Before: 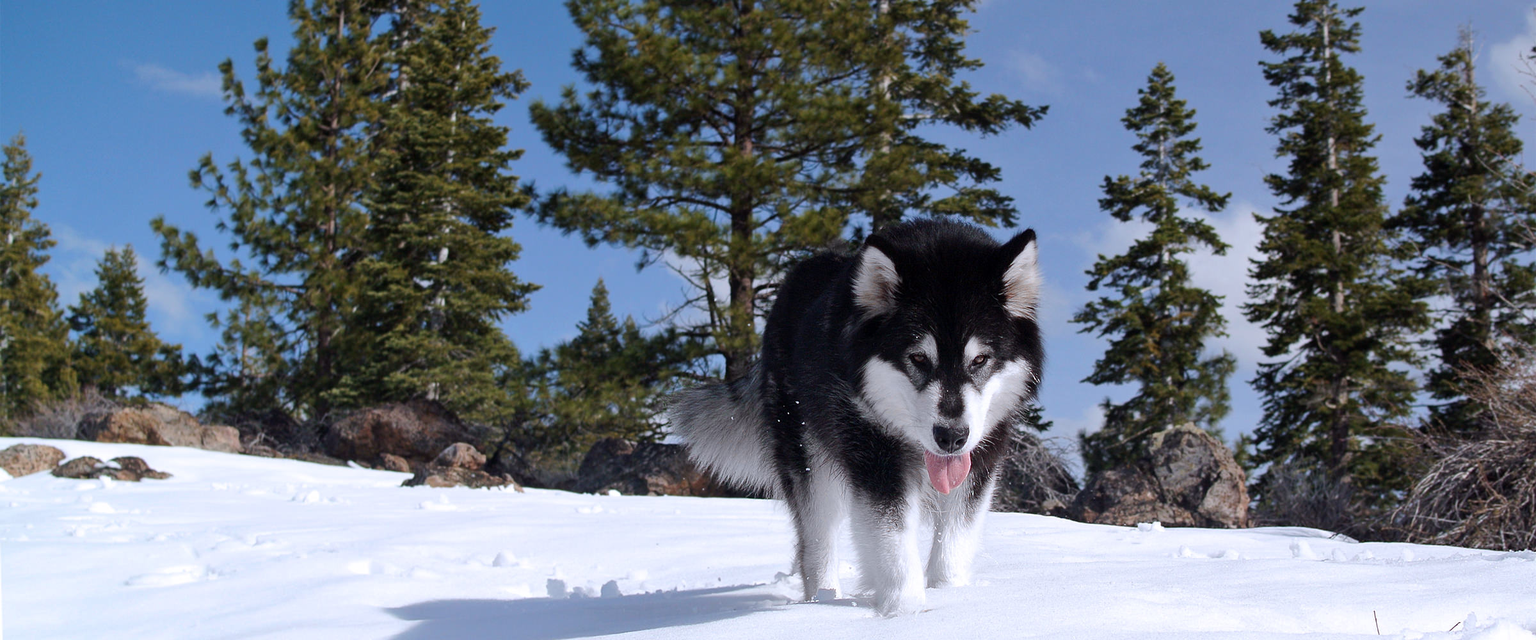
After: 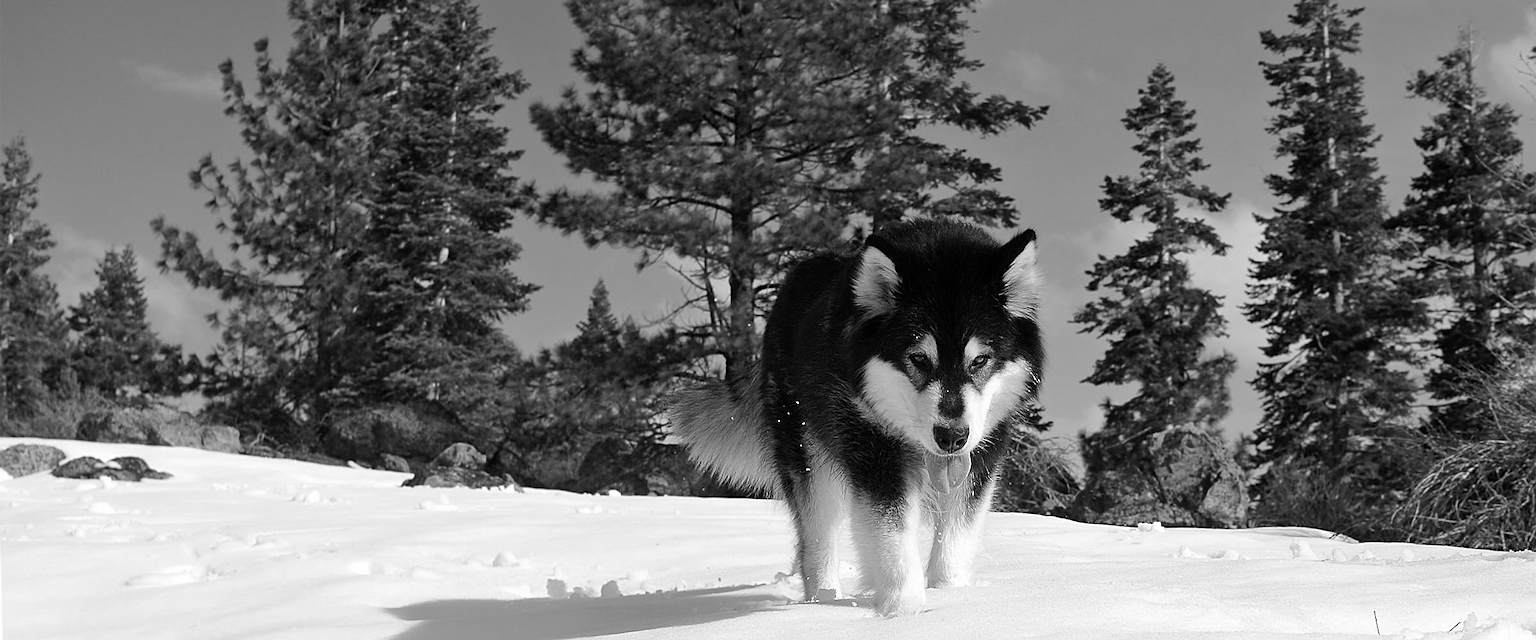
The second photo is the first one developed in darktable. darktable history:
monochrome: size 1
sharpen: on, module defaults
